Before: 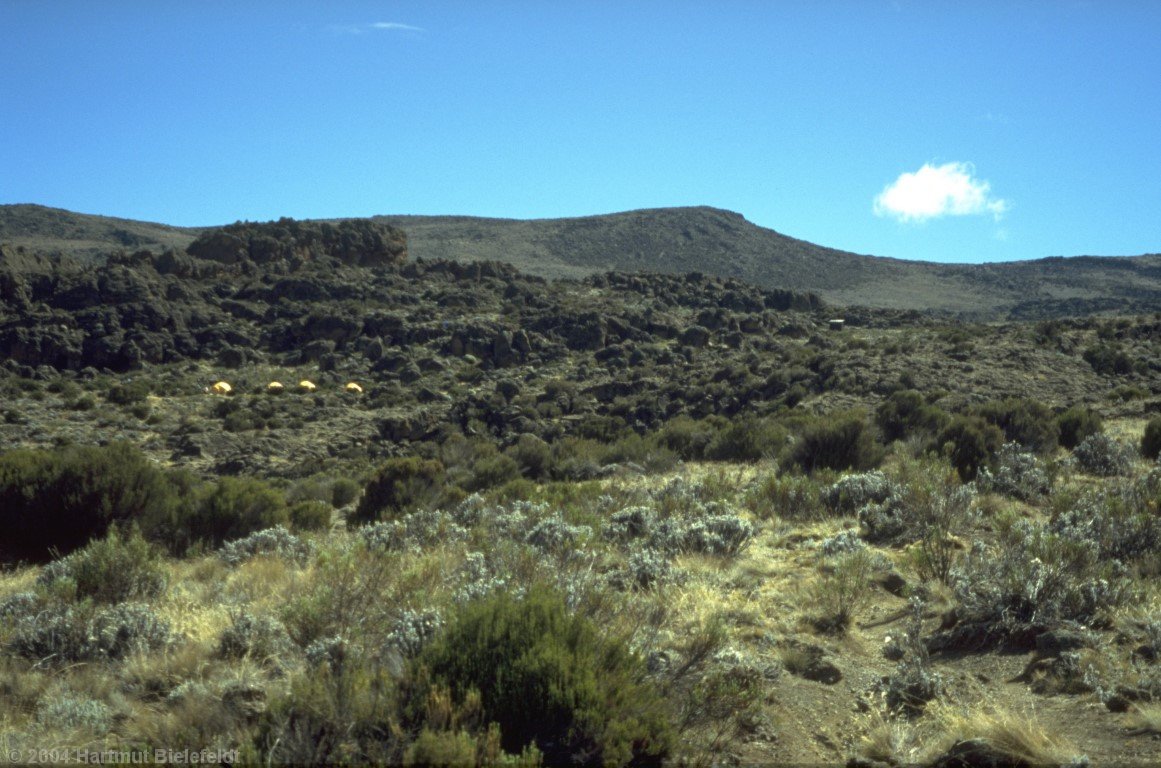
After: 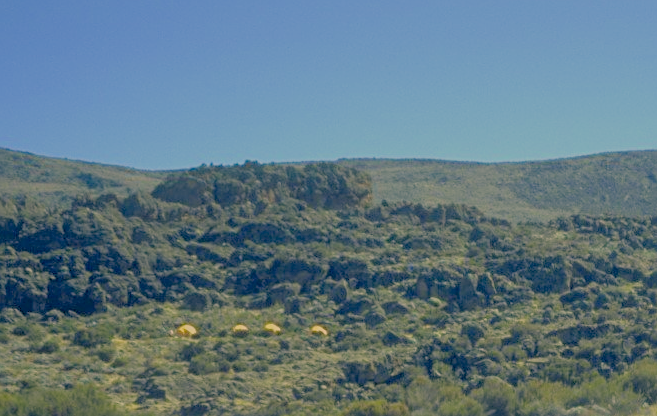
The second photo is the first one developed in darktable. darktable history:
exposure: black level correction 0, exposure 0.695 EV, compensate highlight preservation false
sharpen: amount 0.497
color correction: highlights a* 10.29, highlights b* 13.97, shadows a* -9.98, shadows b* -14.87
crop and rotate: left 3.026%, top 7.486%, right 40.347%, bottom 38.325%
filmic rgb: black relative exposure -15.97 EV, white relative exposure 7.94 EV, threshold 6 EV, hardness 4.2, latitude 49.44%, contrast 0.512, enable highlight reconstruction true
velvia: strength 31.43%, mid-tones bias 0.201
